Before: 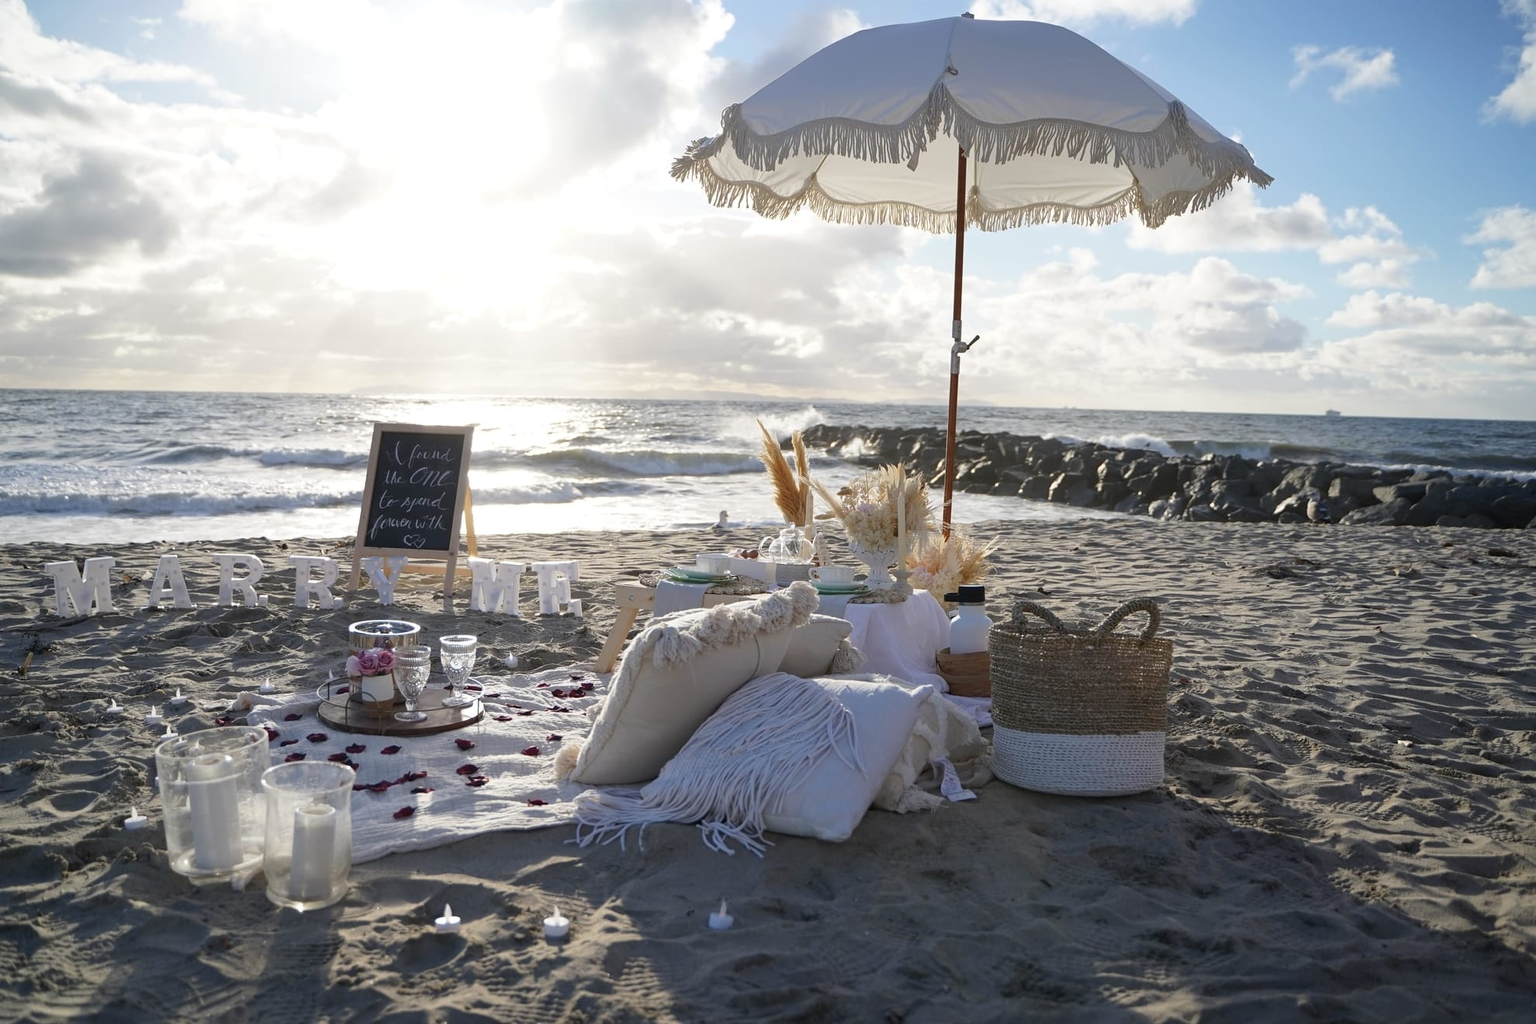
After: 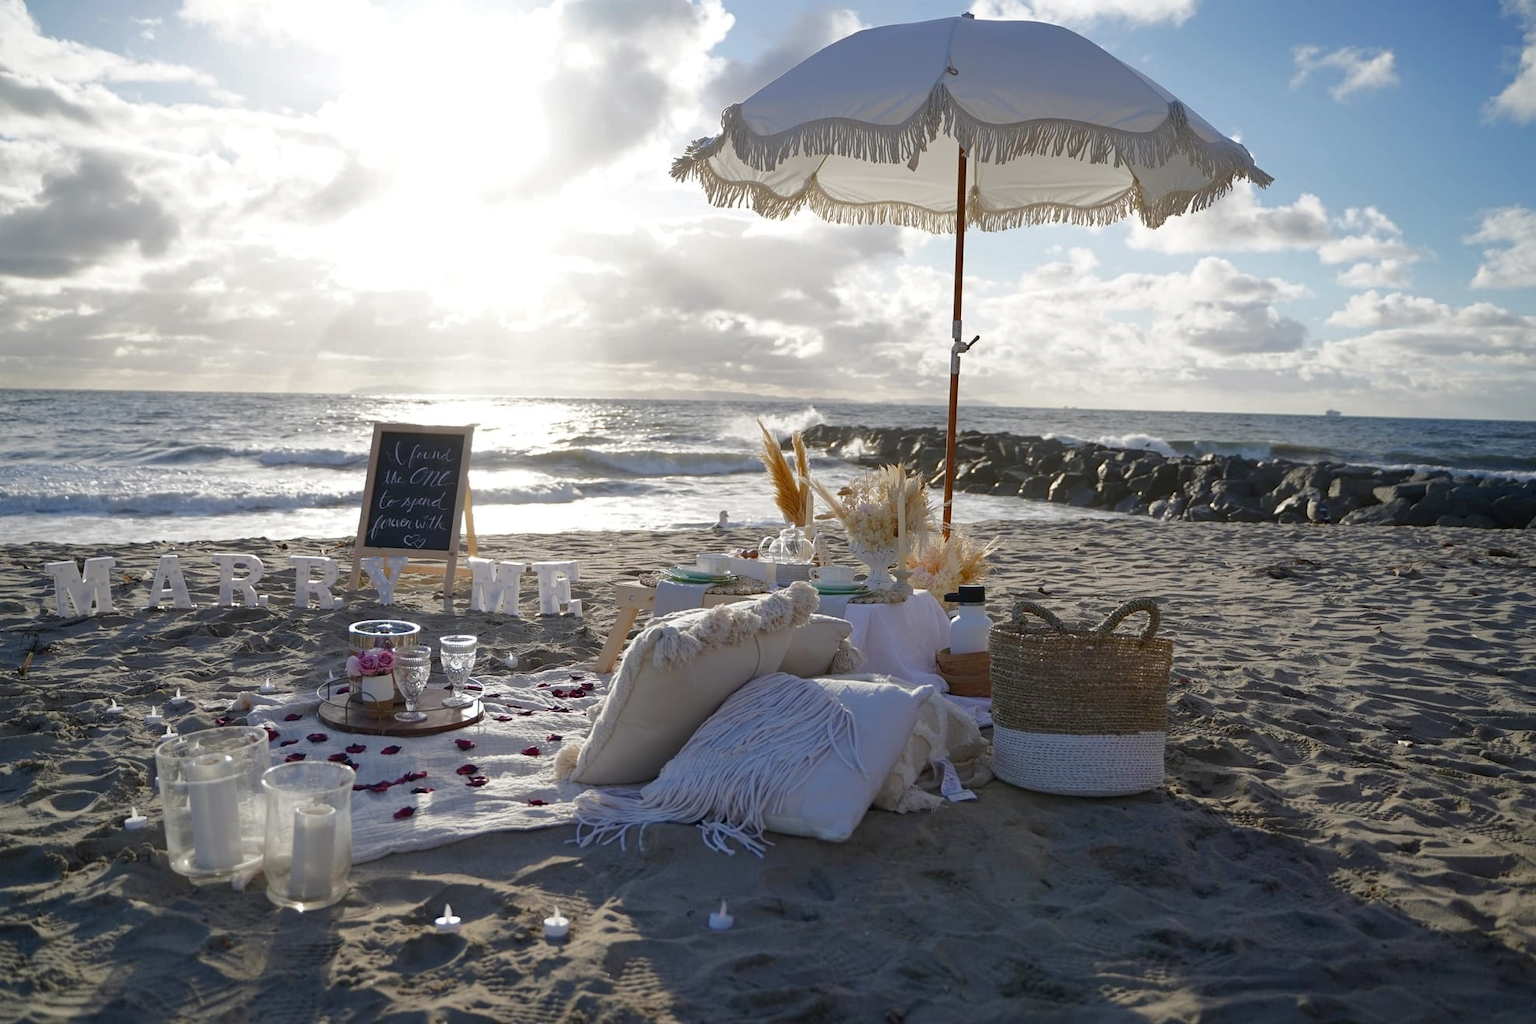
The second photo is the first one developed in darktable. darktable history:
tone curve: curves: ch0 [(0, 0) (0.568, 0.517) (0.8, 0.717) (1, 1)]
color balance rgb: perceptual saturation grading › global saturation 20%, perceptual saturation grading › highlights -25%, perceptual saturation grading › shadows 25%
